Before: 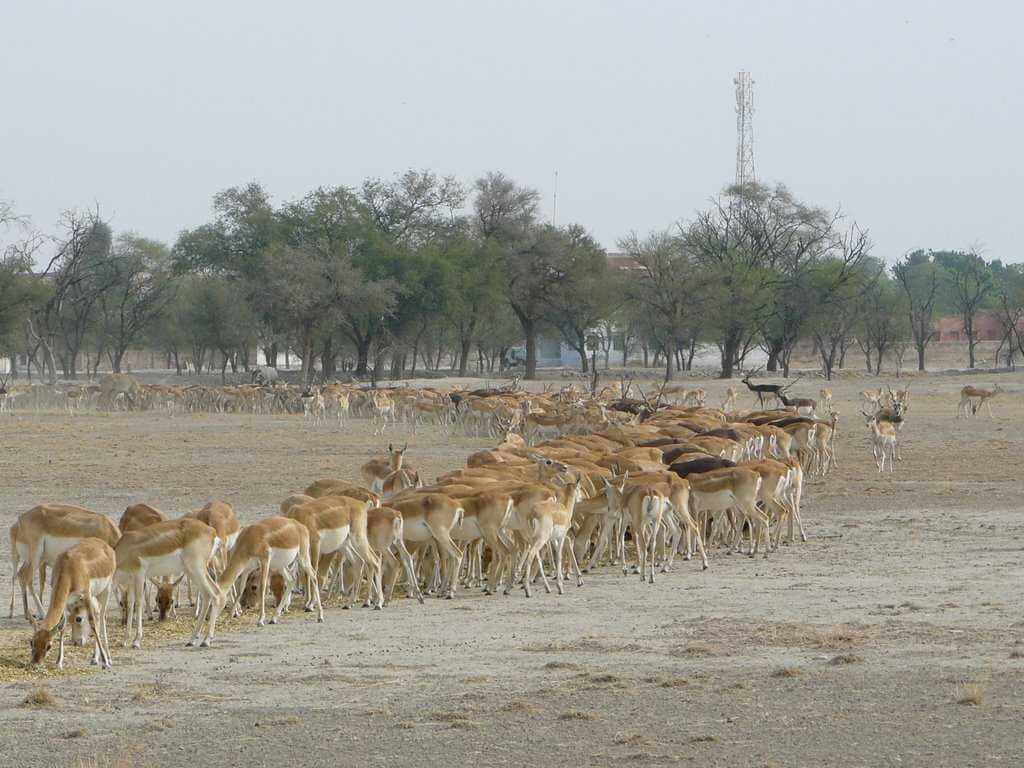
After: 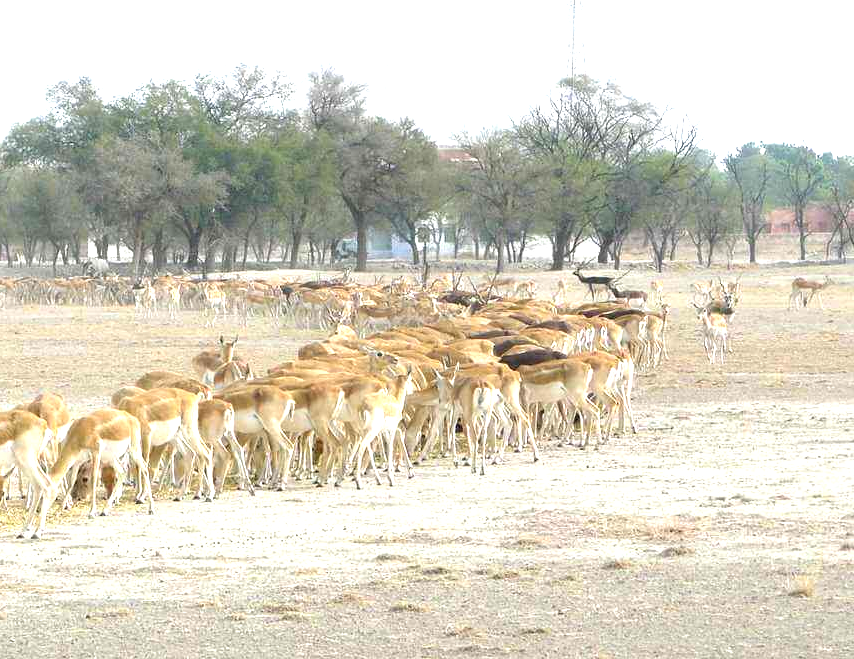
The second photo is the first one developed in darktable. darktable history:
exposure: exposure 0.657 EV, compensate highlight preservation false
tone equalizer: -8 EV -0.787 EV, -7 EV -0.7 EV, -6 EV -0.593 EV, -5 EV -0.389 EV, -3 EV 0.383 EV, -2 EV 0.6 EV, -1 EV 0.69 EV, +0 EV 0.741 EV
crop: left 16.524%, top 14.135%
